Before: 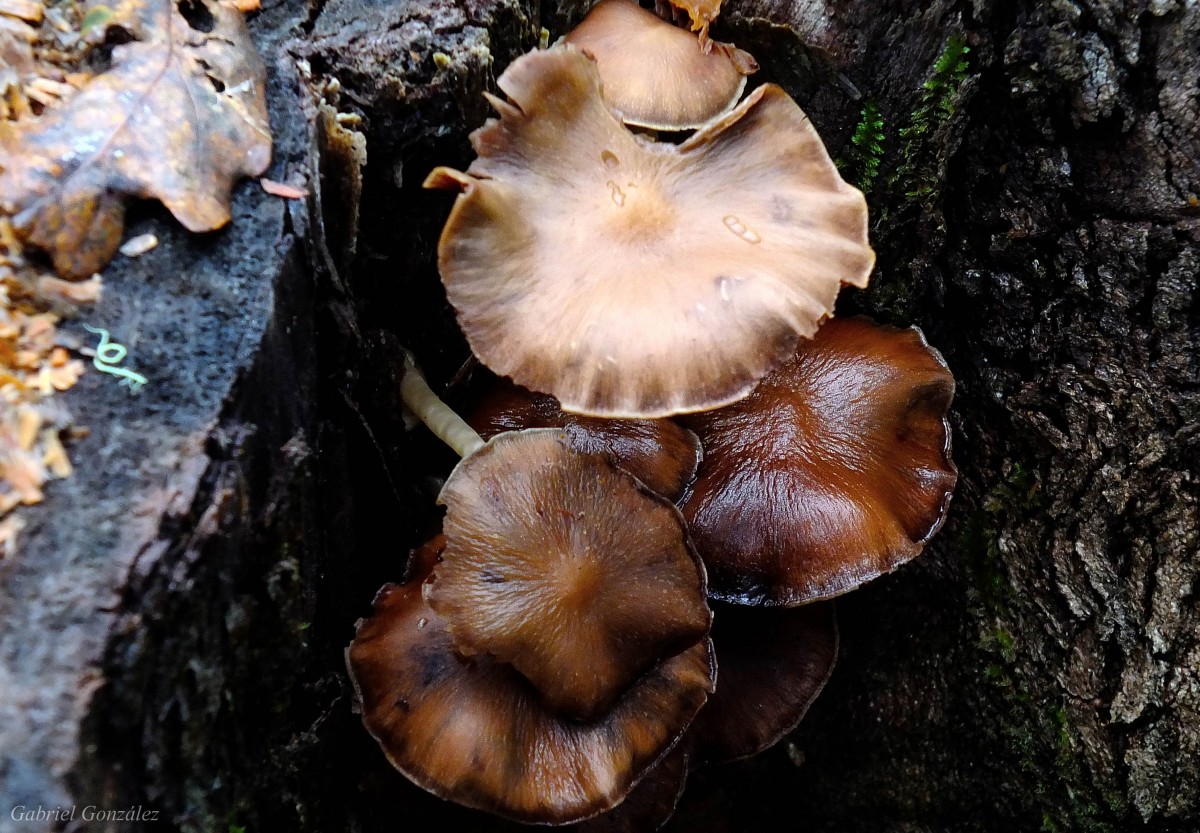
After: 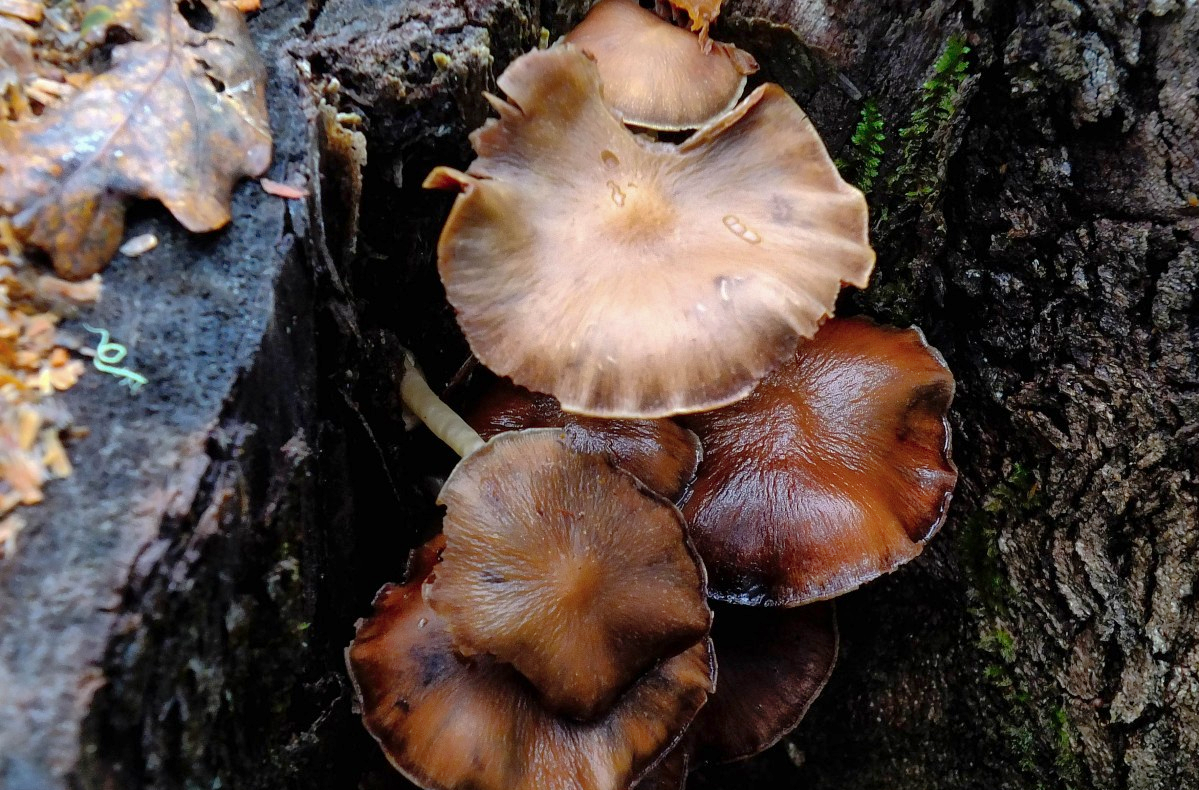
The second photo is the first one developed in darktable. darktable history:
shadows and highlights: on, module defaults
crop and rotate: top 0%, bottom 5.097%
